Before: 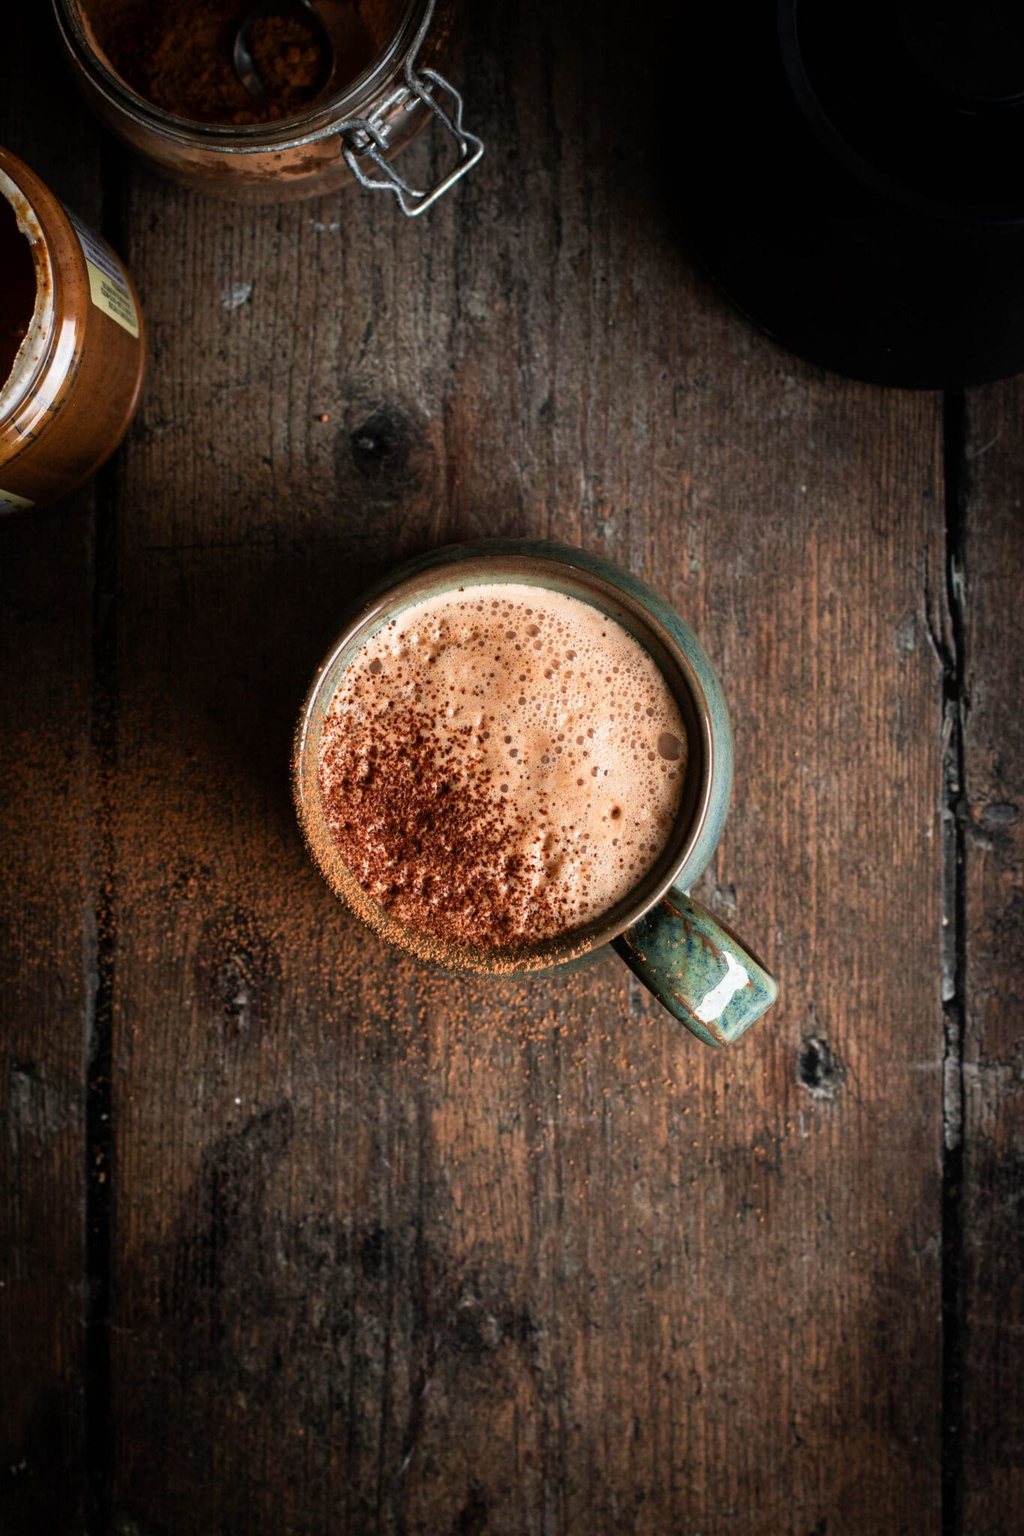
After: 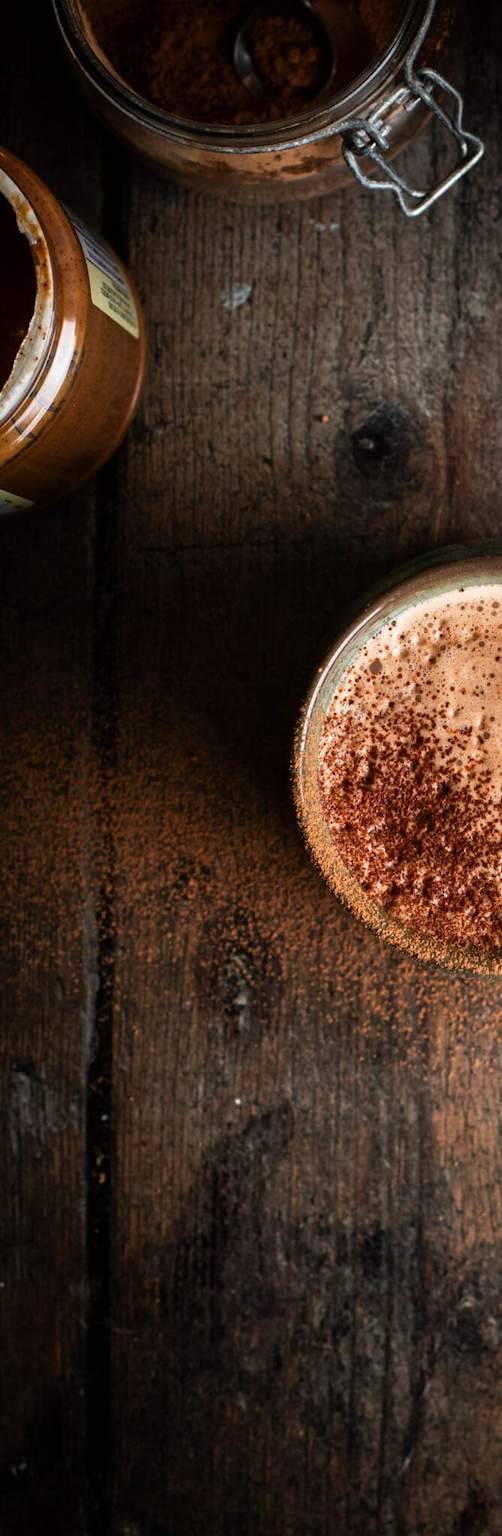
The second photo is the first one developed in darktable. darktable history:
crop and rotate: left 0.056%, top 0%, right 50.798%
